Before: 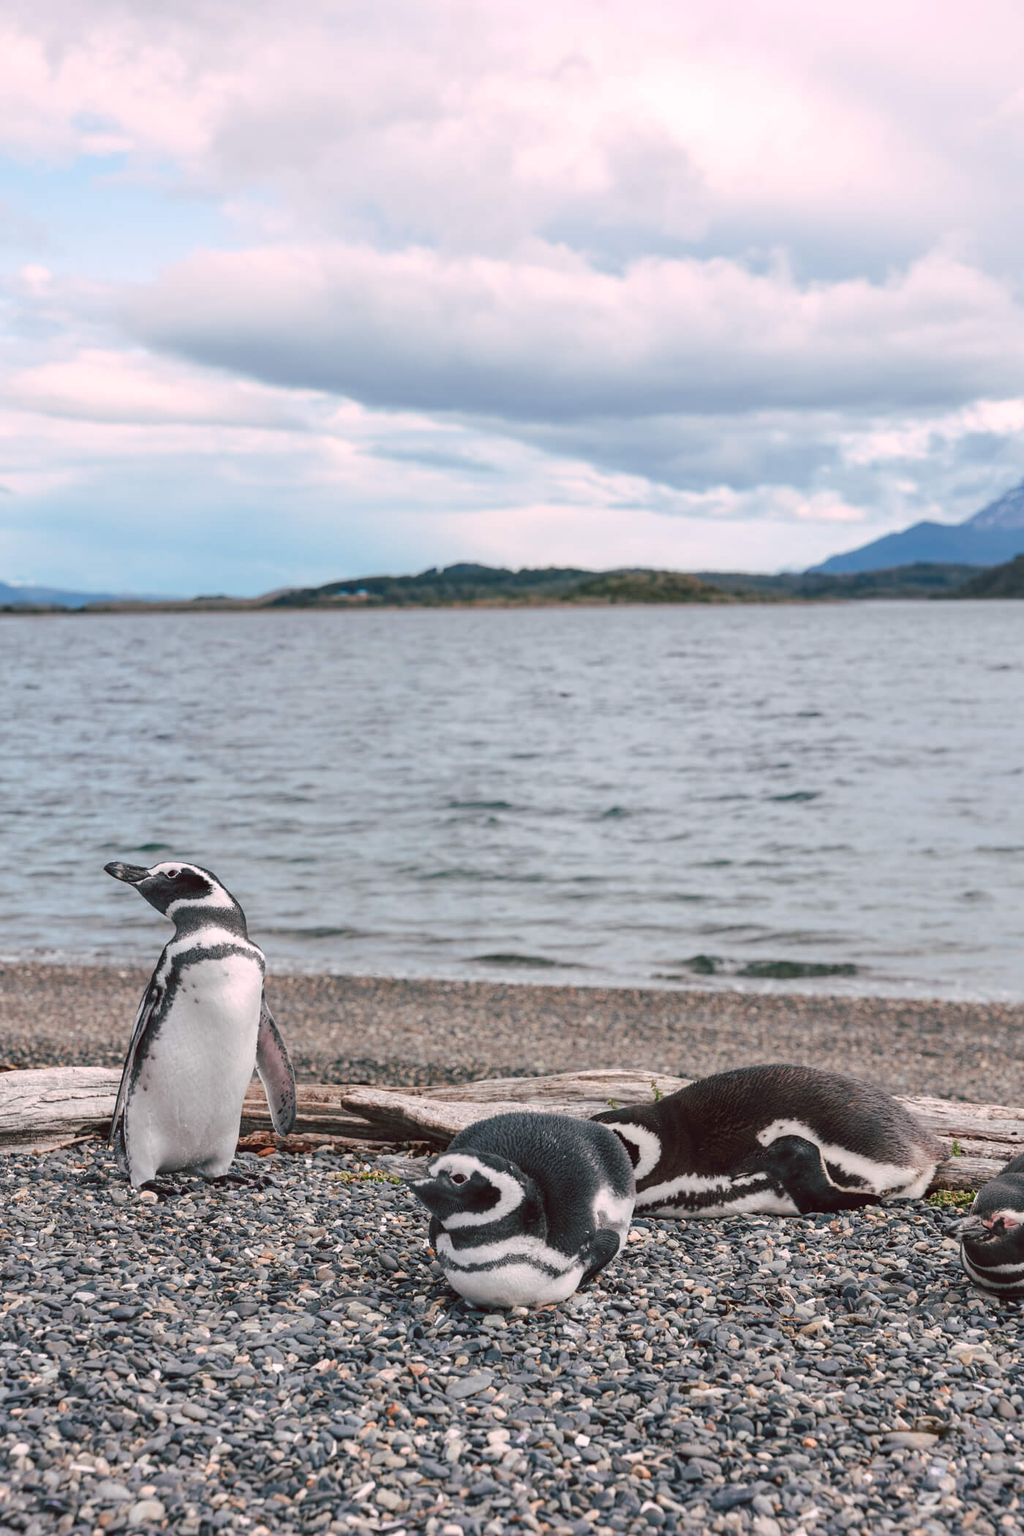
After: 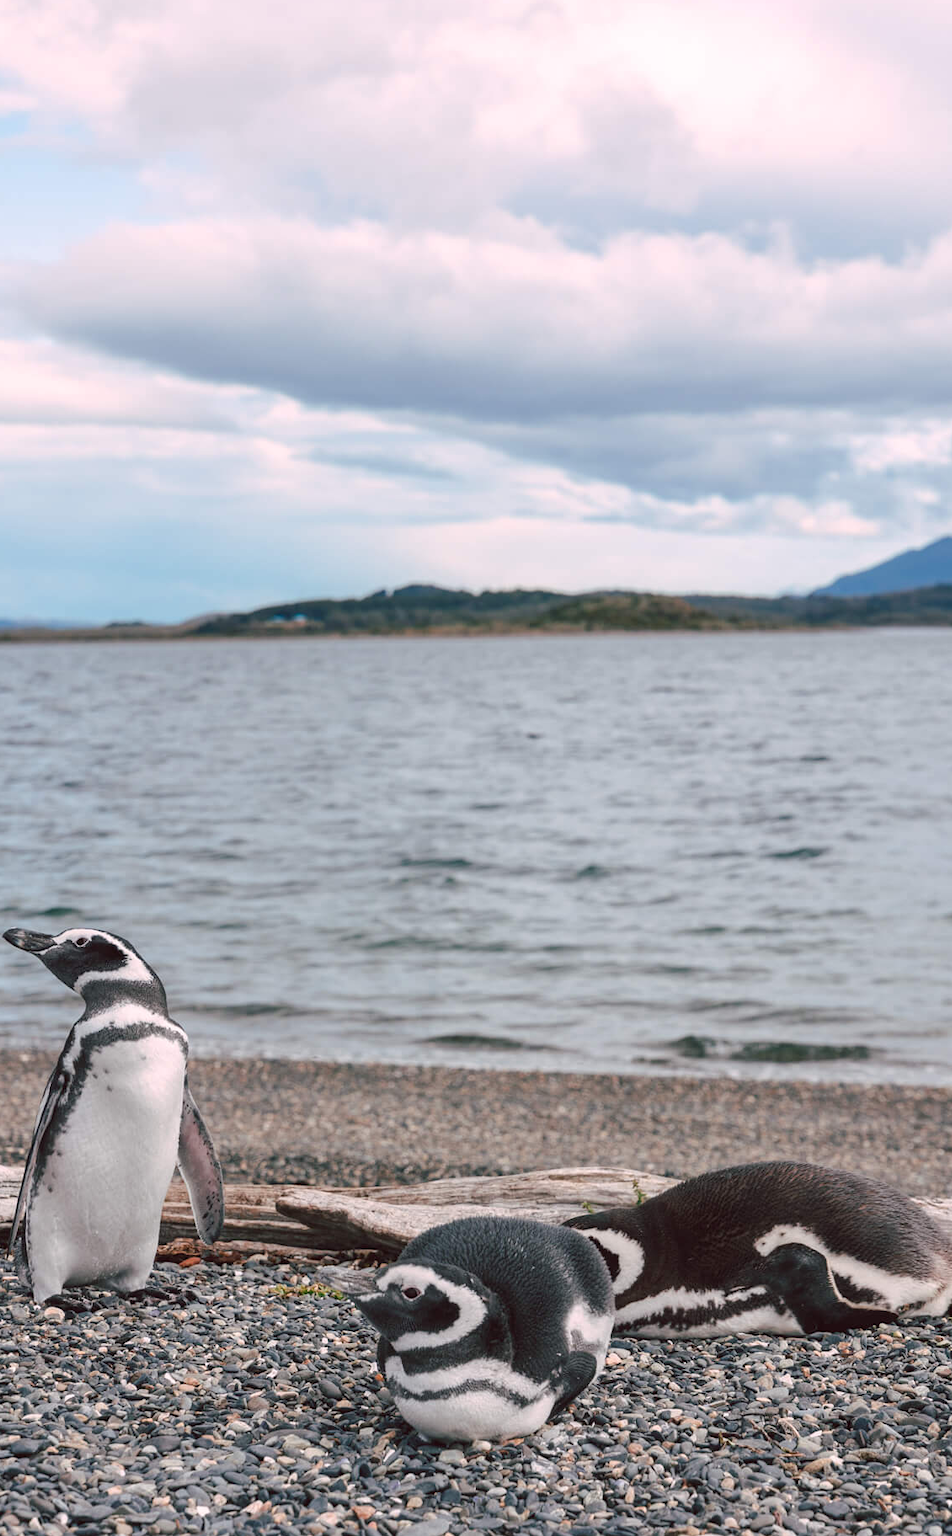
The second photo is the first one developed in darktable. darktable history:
crop: left 9.949%, top 3.662%, right 9.206%, bottom 9.433%
